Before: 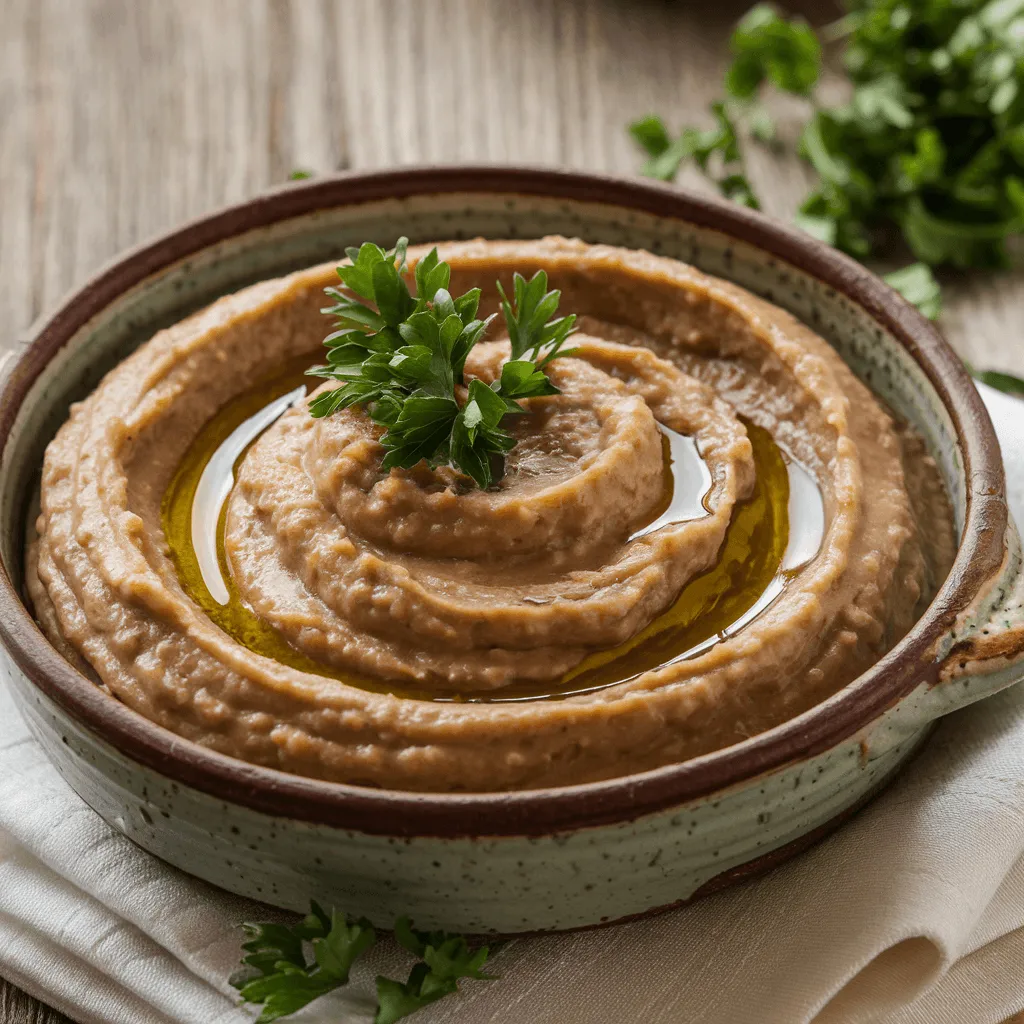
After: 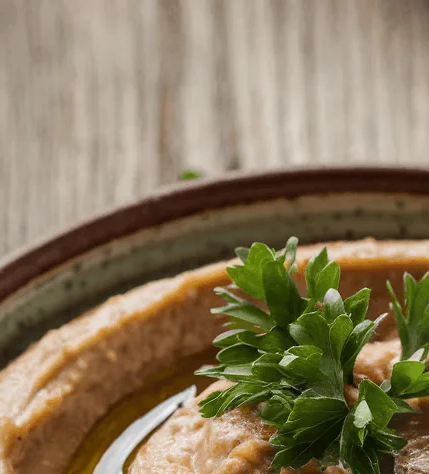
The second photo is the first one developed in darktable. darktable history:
crop and rotate: left 10.817%, top 0.062%, right 47.194%, bottom 53.626%
shadows and highlights: soften with gaussian
